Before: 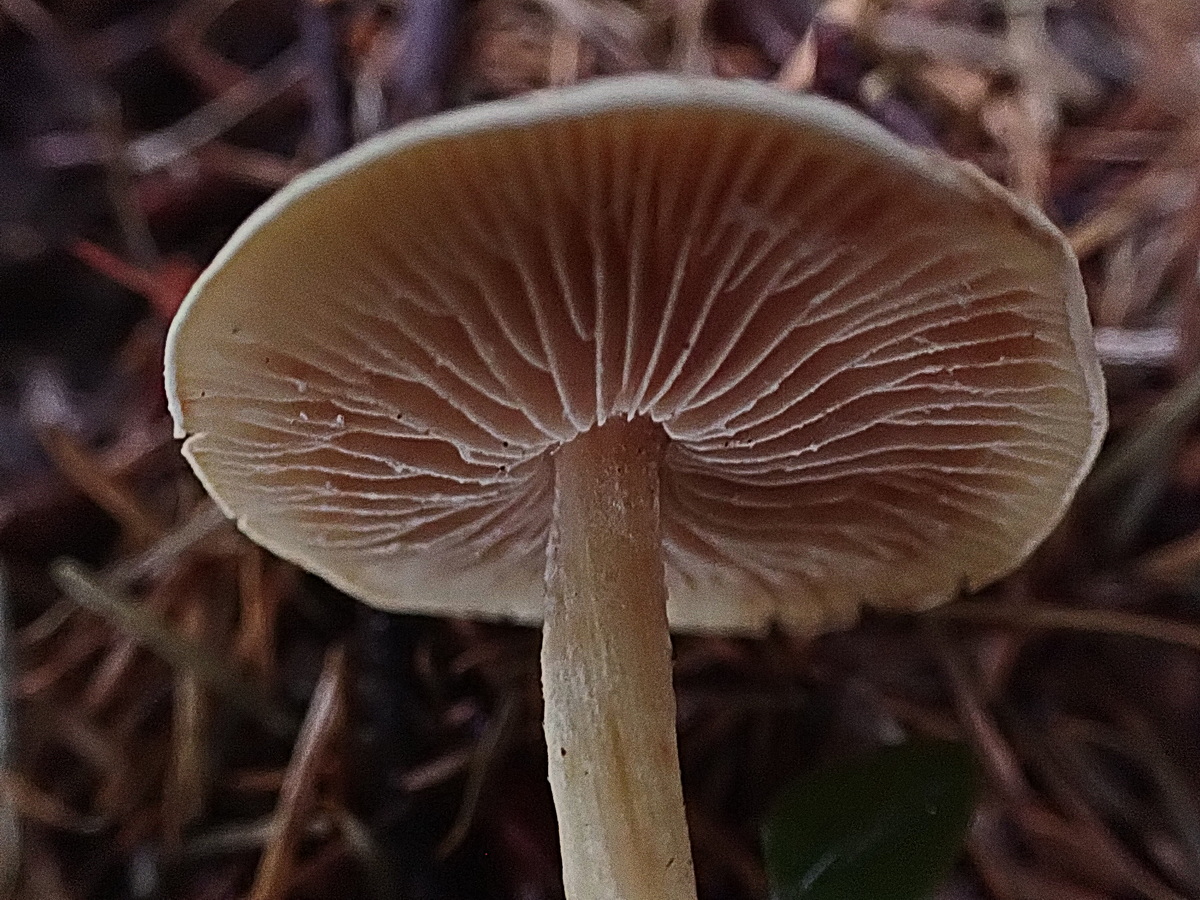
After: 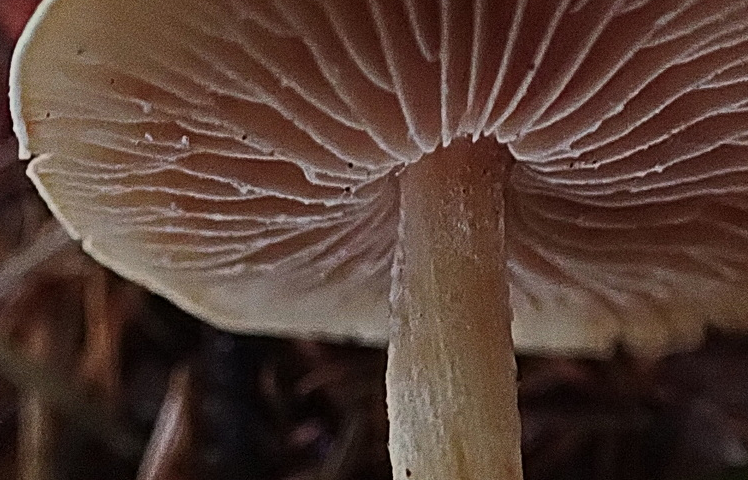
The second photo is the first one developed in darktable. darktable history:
crop: left 12.983%, top 31.032%, right 24.613%, bottom 15.633%
